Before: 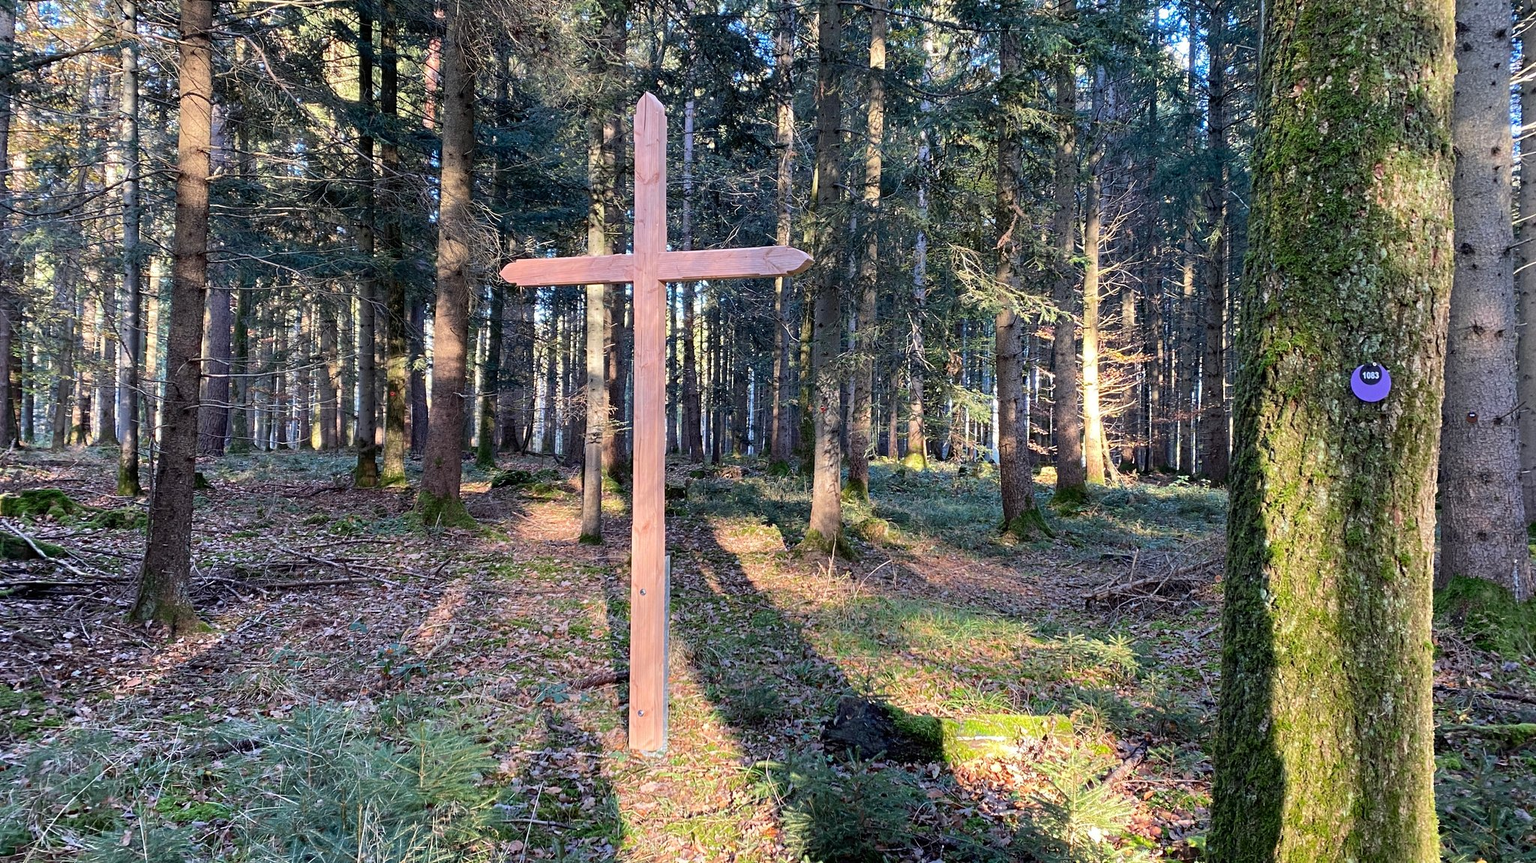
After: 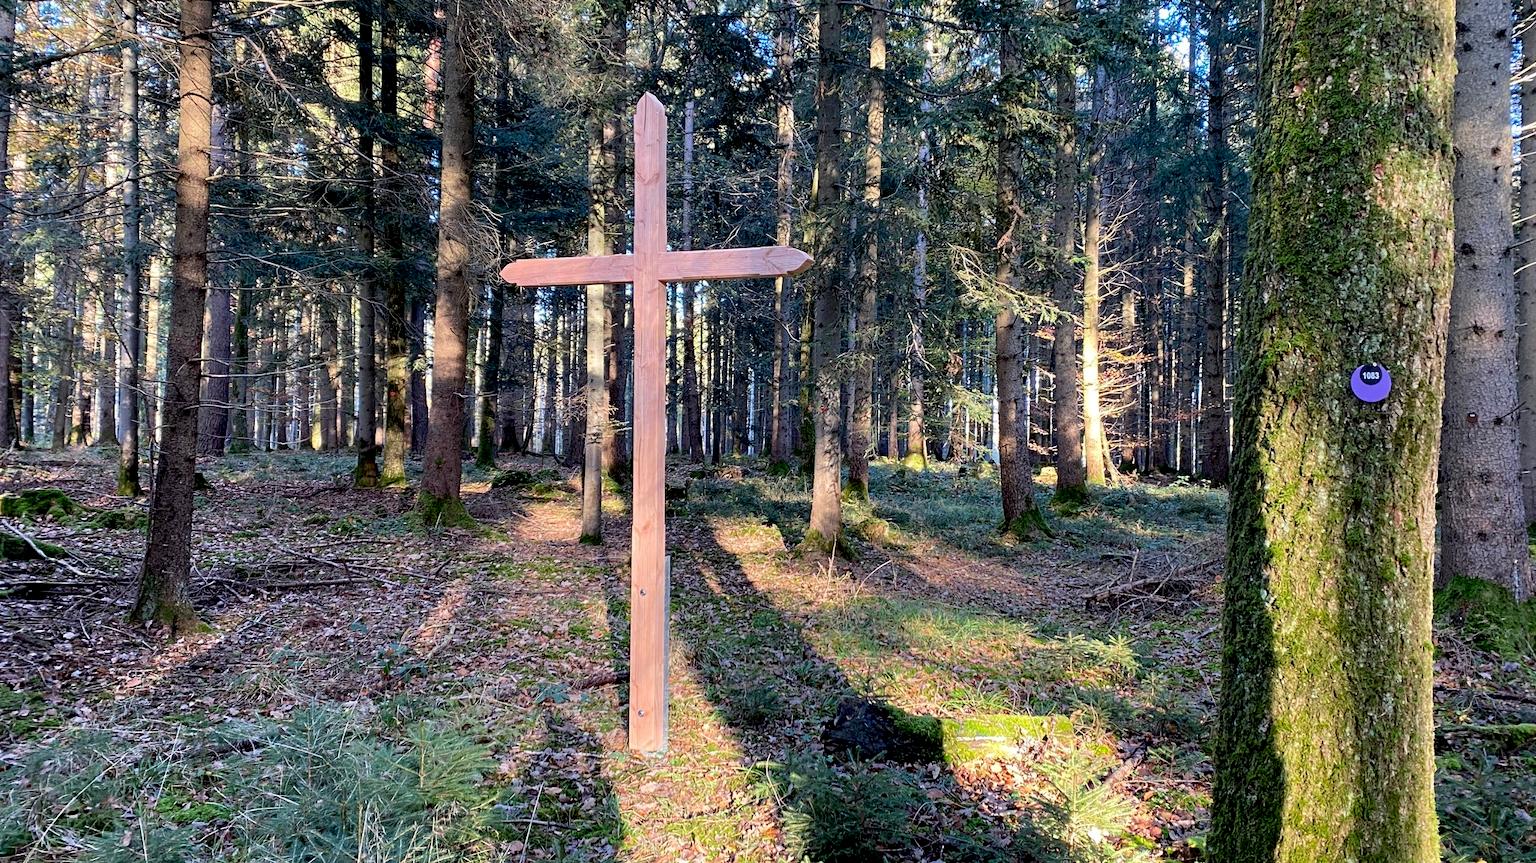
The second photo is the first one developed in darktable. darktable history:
exposure: black level correction 0.01, exposure 0.015 EV, compensate exposure bias true, compensate highlight preservation false
